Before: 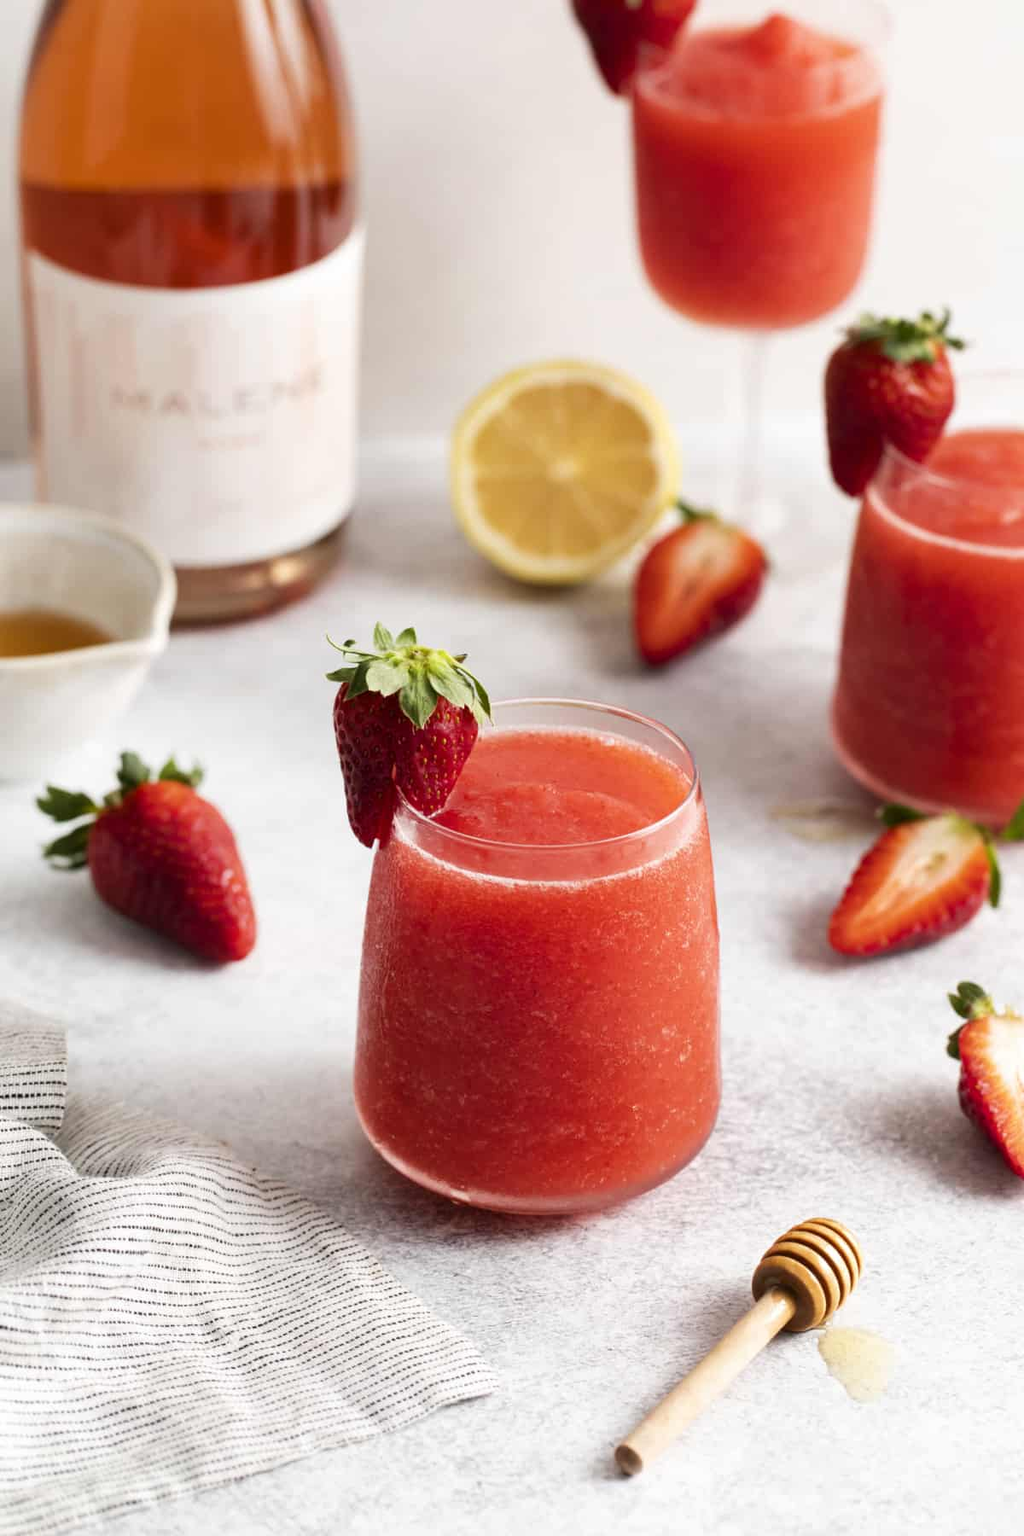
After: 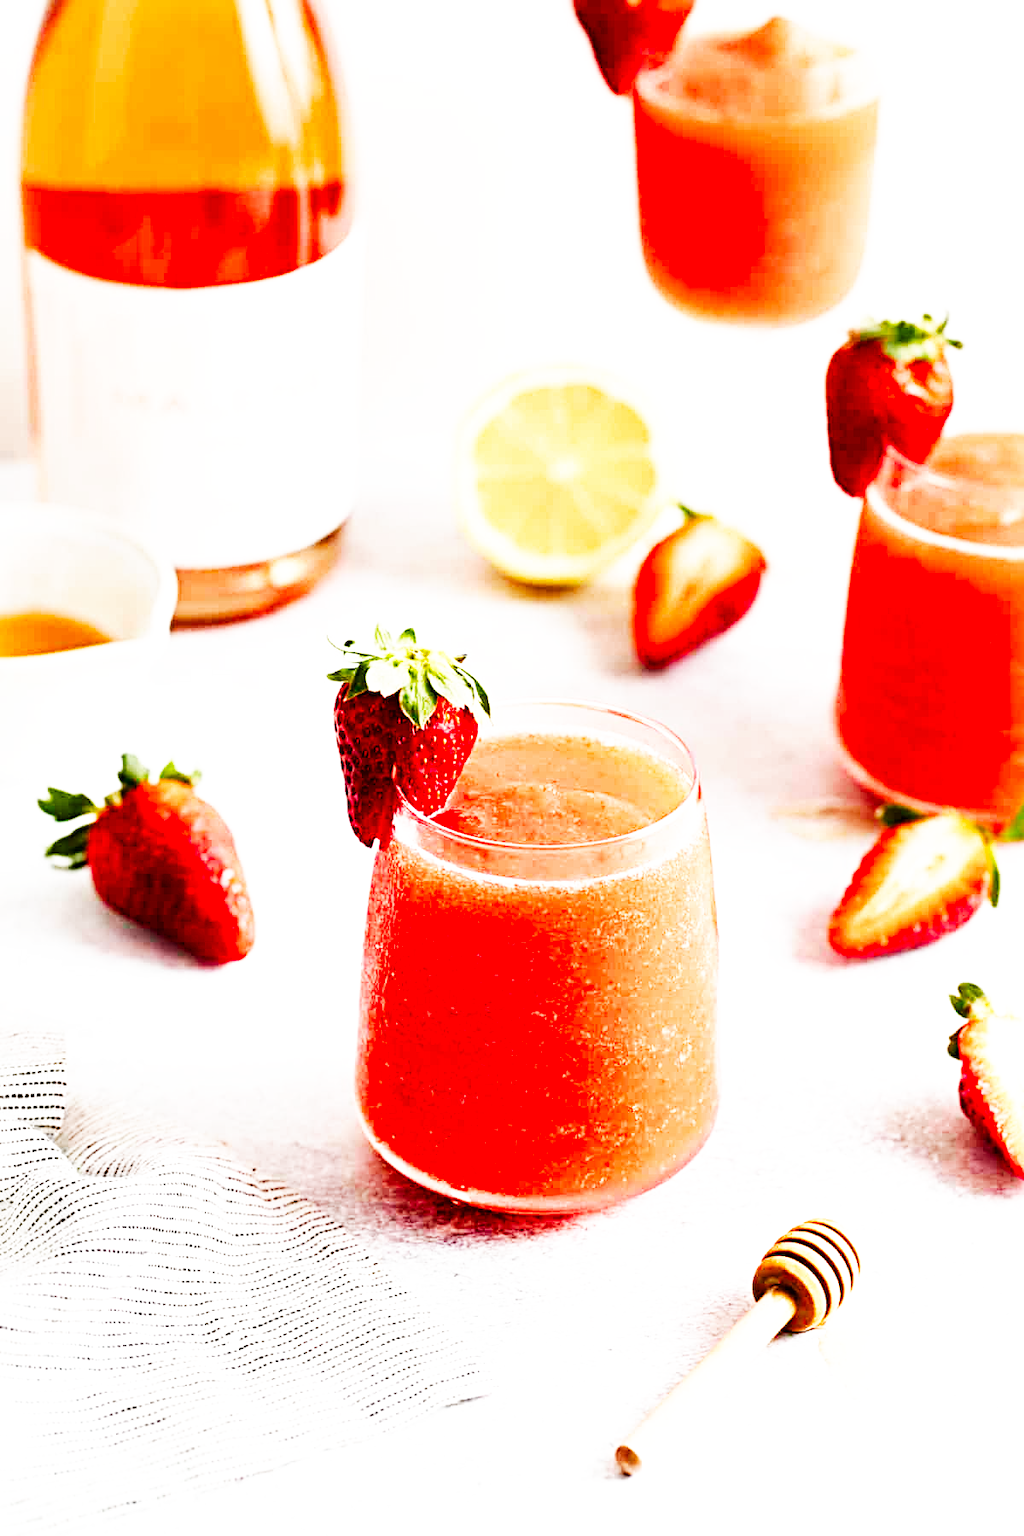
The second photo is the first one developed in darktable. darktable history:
color zones: curves: ch0 [(0, 0.5) (0.143, 0.5) (0.286, 0.5) (0.429, 0.495) (0.571, 0.437) (0.714, 0.44) (0.857, 0.496) (1, 0.5)]
base curve: curves: ch0 [(0, 0) (0.007, 0.004) (0.027, 0.03) (0.046, 0.07) (0.207, 0.54) (0.442, 0.872) (0.673, 0.972) (1, 1)], preserve colors none
color balance rgb: perceptual saturation grading › global saturation 20%, perceptual saturation grading › highlights -50%, perceptual saturation grading › shadows 30%, perceptual brilliance grading › global brilliance 10%, perceptual brilliance grading › shadows 15%
sharpen: radius 4.883
